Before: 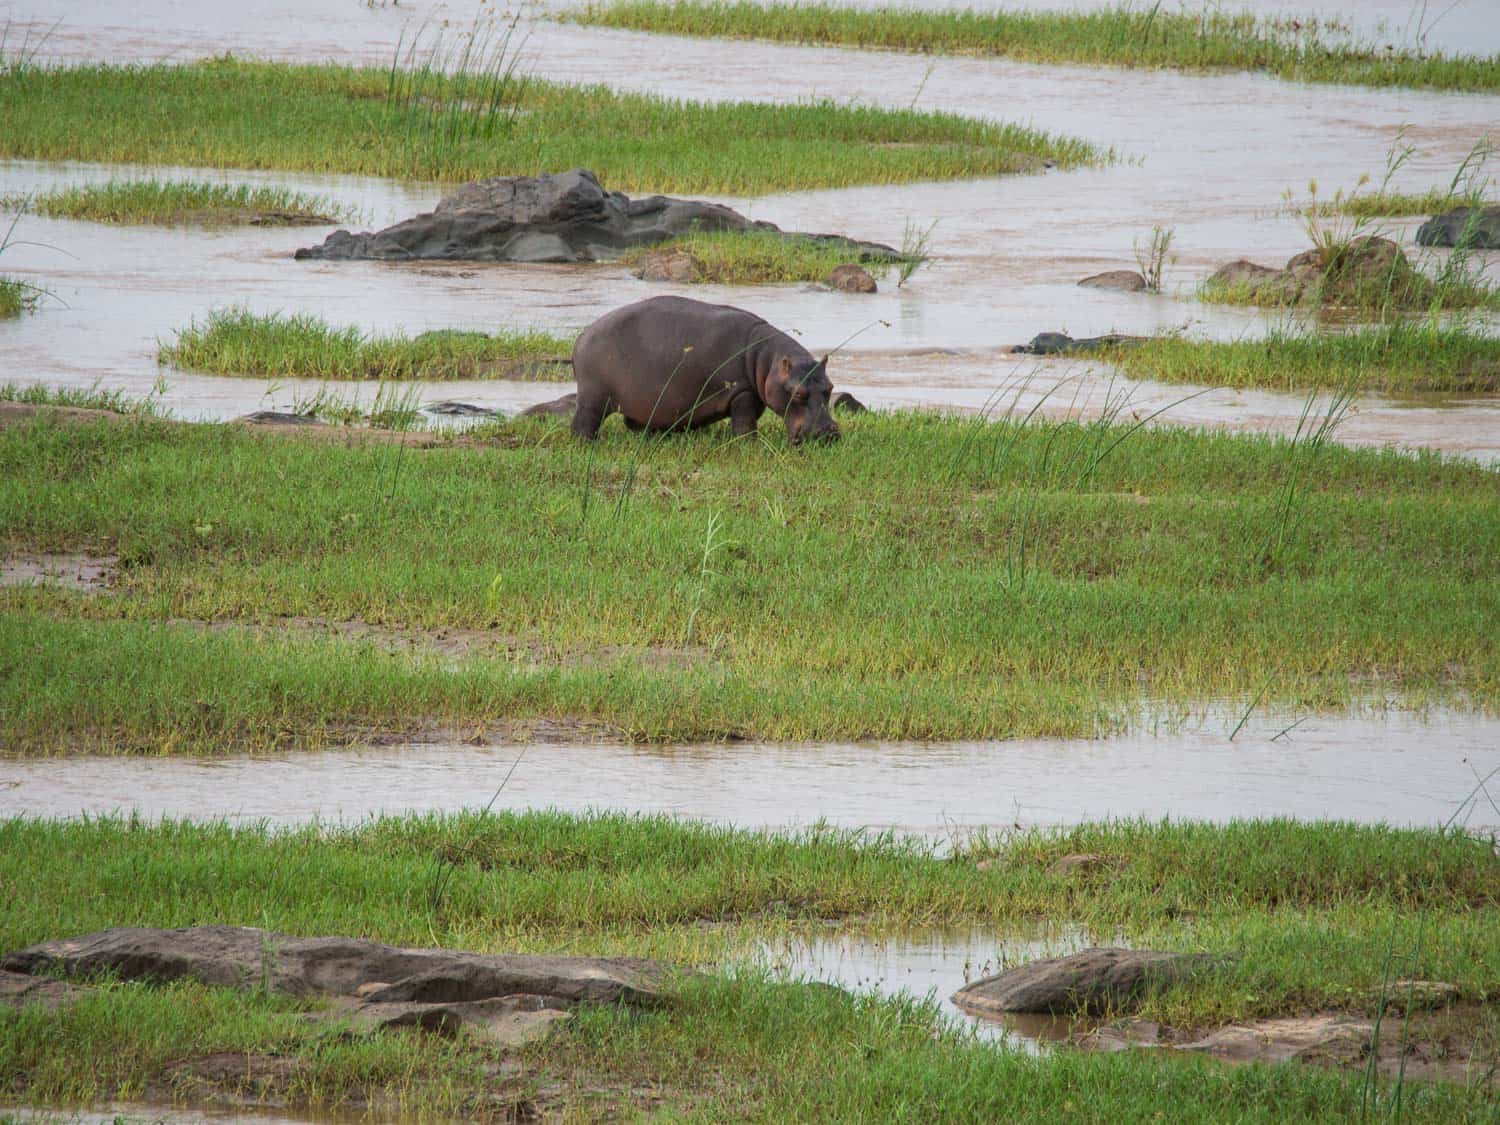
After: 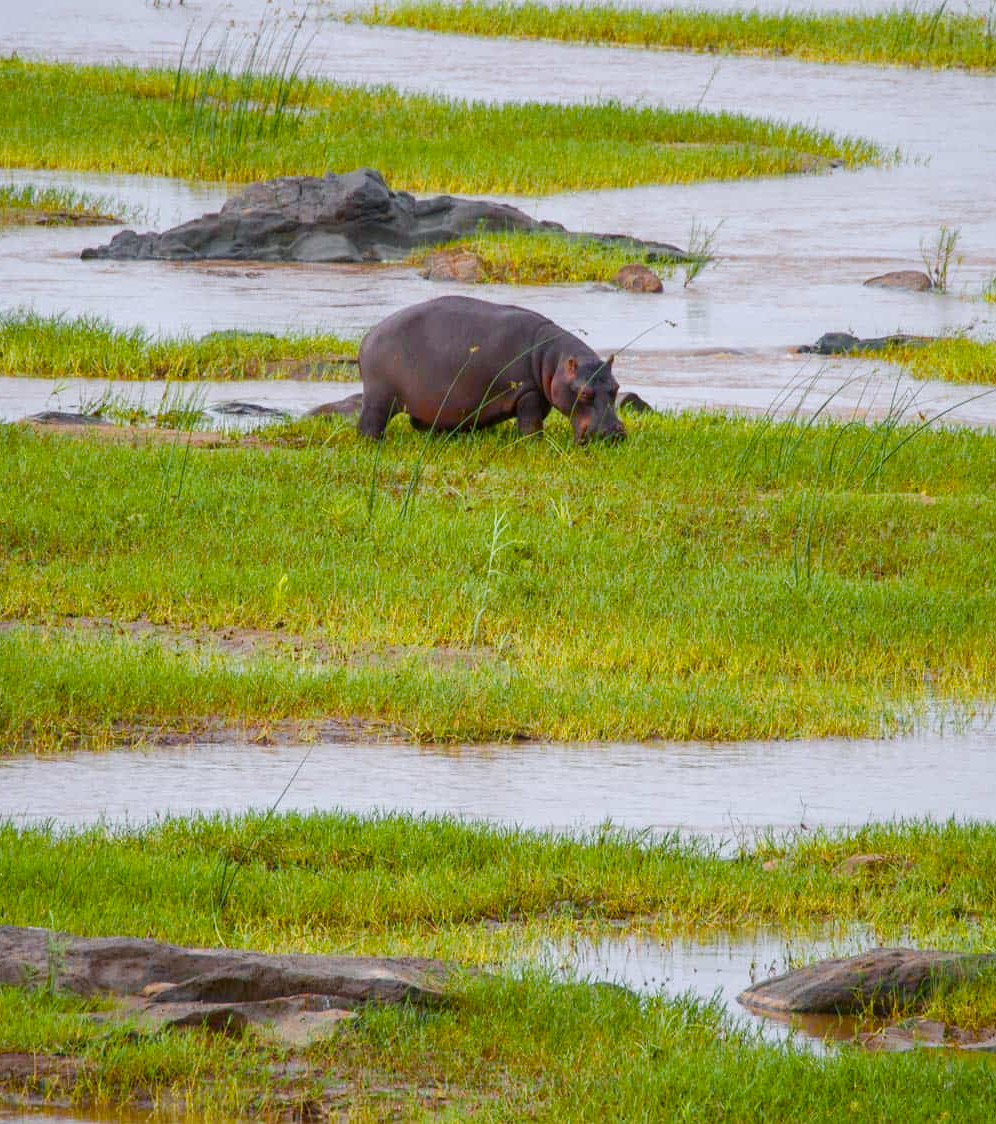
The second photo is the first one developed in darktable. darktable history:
crop and rotate: left 14.326%, right 19.258%
contrast brightness saturation: contrast 0.055
base curve: preserve colors none
color balance rgb: linear chroma grading › global chroma 9.669%, perceptual saturation grading › global saturation 20%, perceptual saturation grading › highlights -25.85%, perceptual saturation grading › shadows 50.255%, perceptual brilliance grading › global brilliance 2.547%, perceptual brilliance grading › highlights -2.612%, perceptual brilliance grading › shadows 2.664%
color calibration: illuminant as shot in camera, x 0.358, y 0.373, temperature 4628.91 K
color zones: curves: ch0 [(0, 0.511) (0.143, 0.531) (0.286, 0.56) (0.429, 0.5) (0.571, 0.5) (0.714, 0.5) (0.857, 0.5) (1, 0.5)]; ch1 [(0, 0.525) (0.143, 0.705) (0.286, 0.715) (0.429, 0.35) (0.571, 0.35) (0.714, 0.35) (0.857, 0.4) (1, 0.4)]; ch2 [(0, 0.572) (0.143, 0.512) (0.286, 0.473) (0.429, 0.45) (0.571, 0.5) (0.714, 0.5) (0.857, 0.518) (1, 0.518)]
